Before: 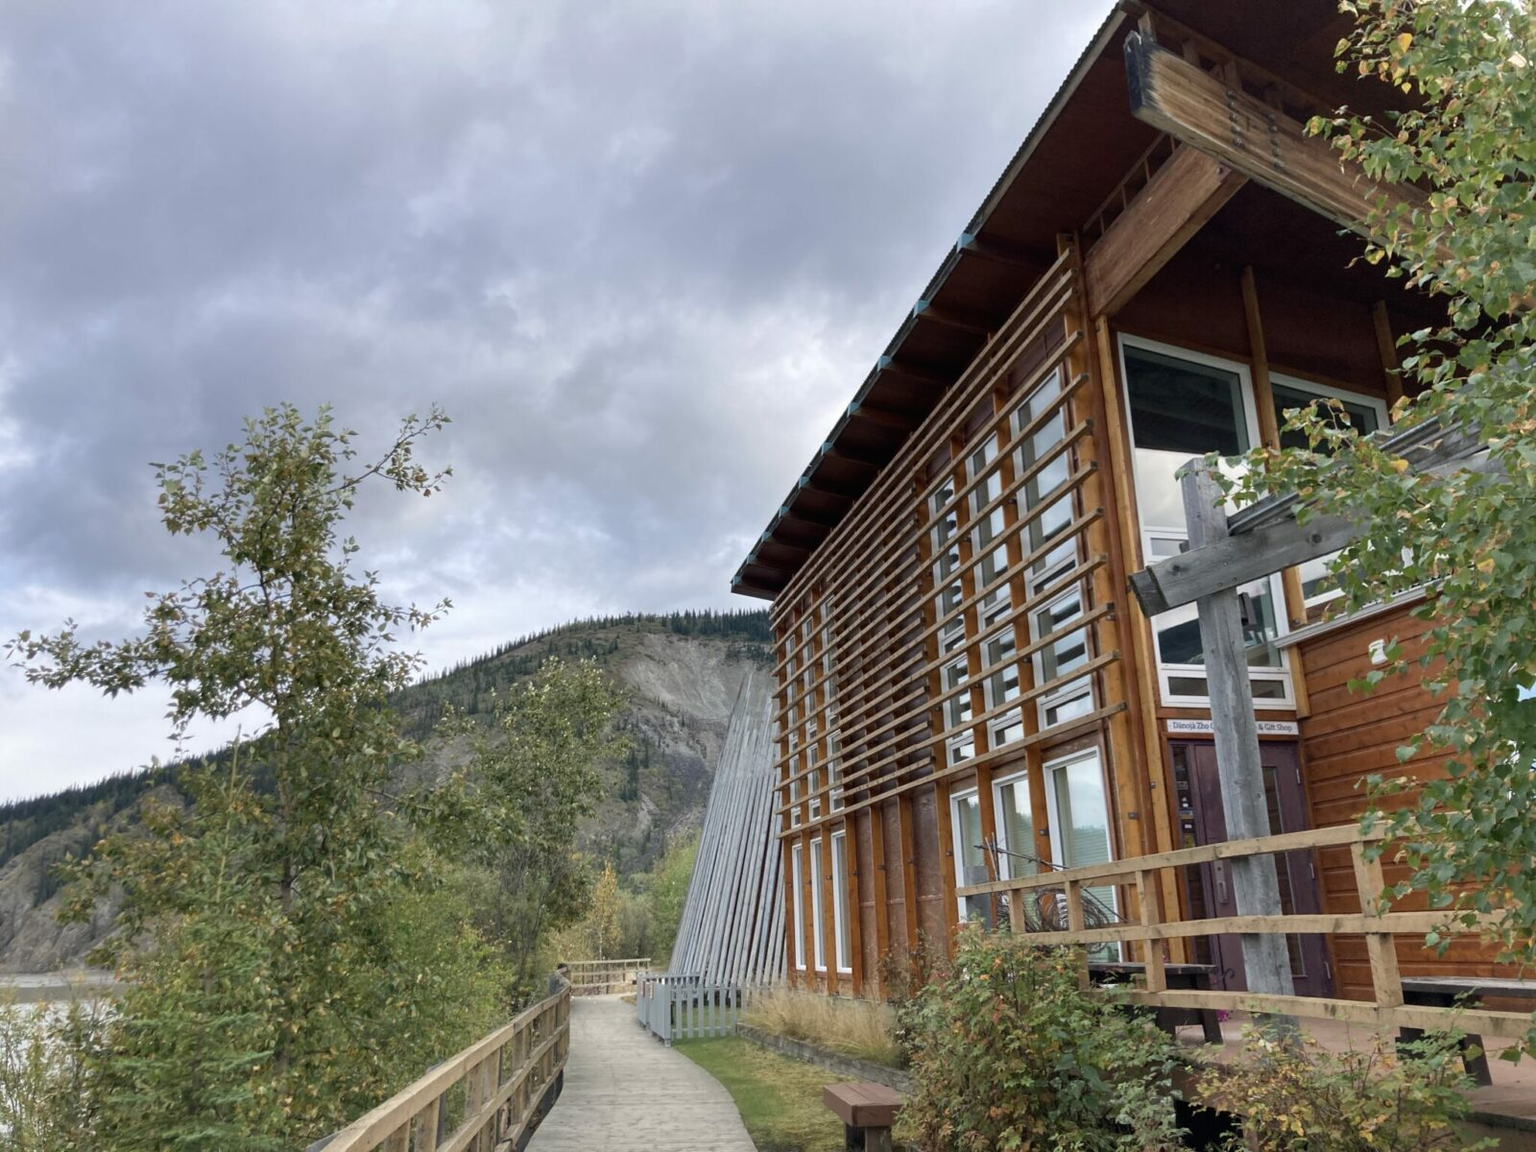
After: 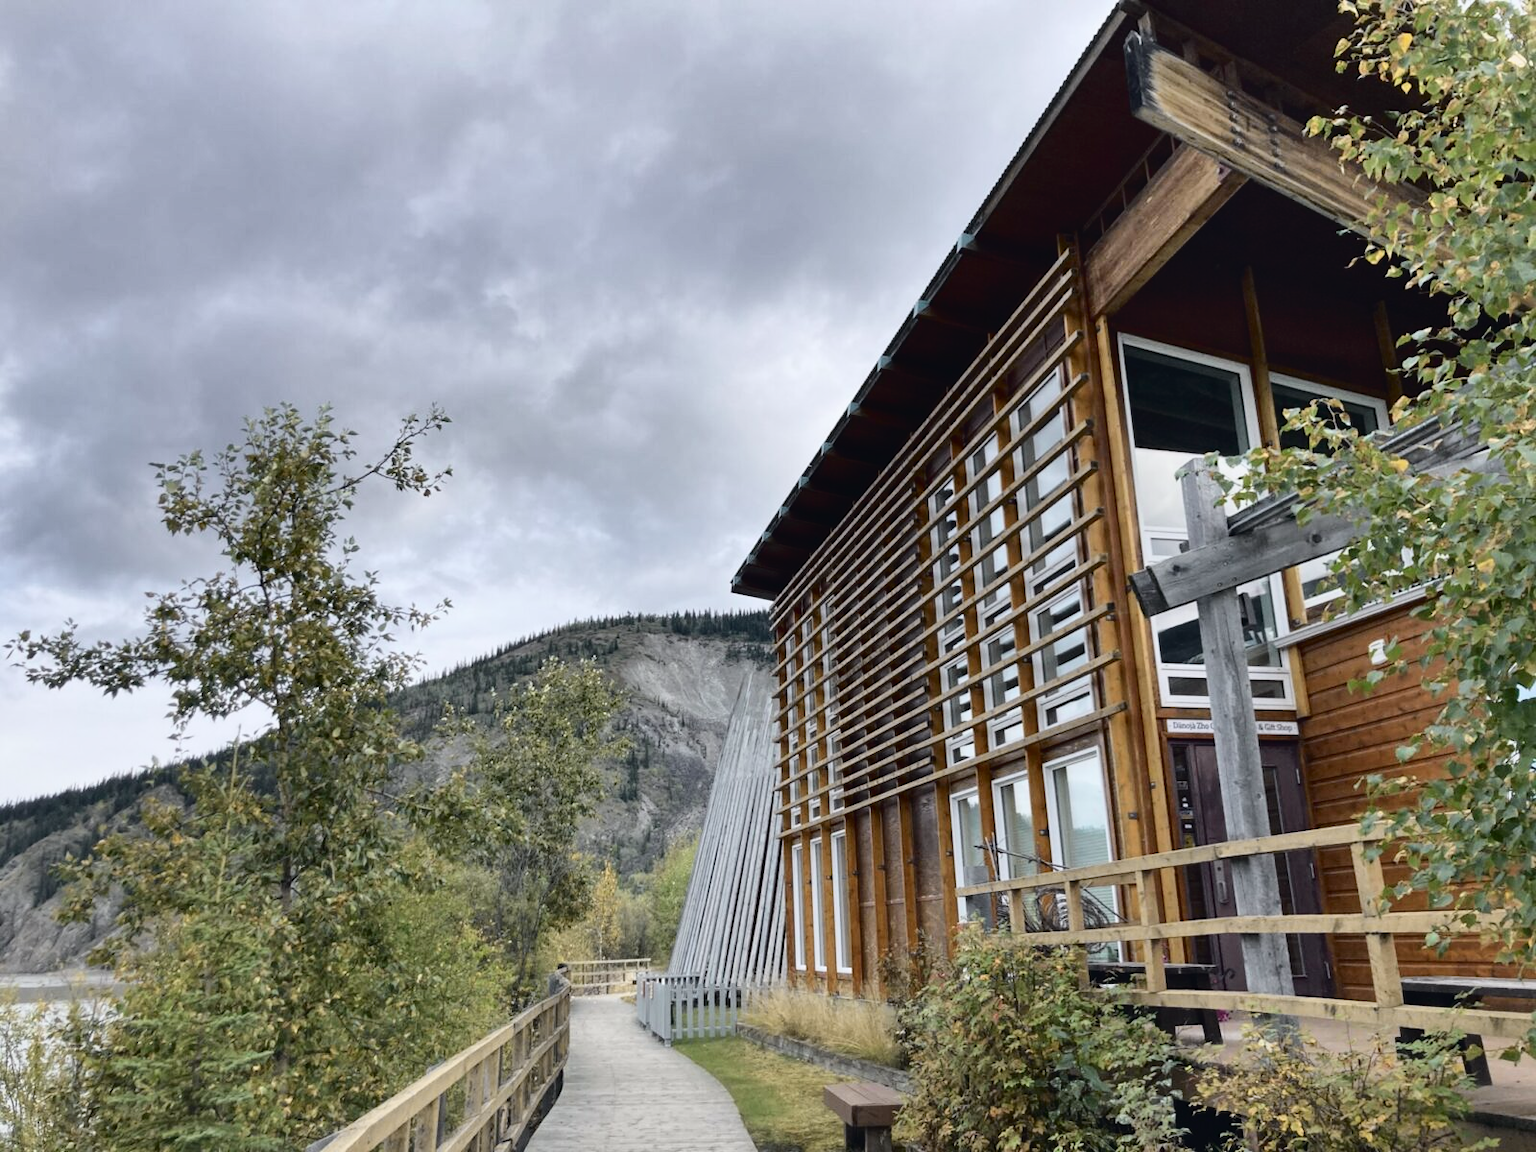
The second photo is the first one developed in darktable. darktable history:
tone curve: curves: ch0 [(0, 0.023) (0.104, 0.058) (0.21, 0.162) (0.469, 0.524) (0.579, 0.65) (0.725, 0.8) (0.858, 0.903) (1, 0.974)]; ch1 [(0, 0) (0.414, 0.395) (0.447, 0.447) (0.502, 0.501) (0.521, 0.512) (0.57, 0.563) (0.618, 0.61) (0.654, 0.642) (1, 1)]; ch2 [(0, 0) (0.356, 0.408) (0.437, 0.453) (0.492, 0.485) (0.524, 0.508) (0.566, 0.567) (0.595, 0.604) (1, 1)], color space Lab, independent channels, preserve colors none
shadows and highlights: soften with gaussian
